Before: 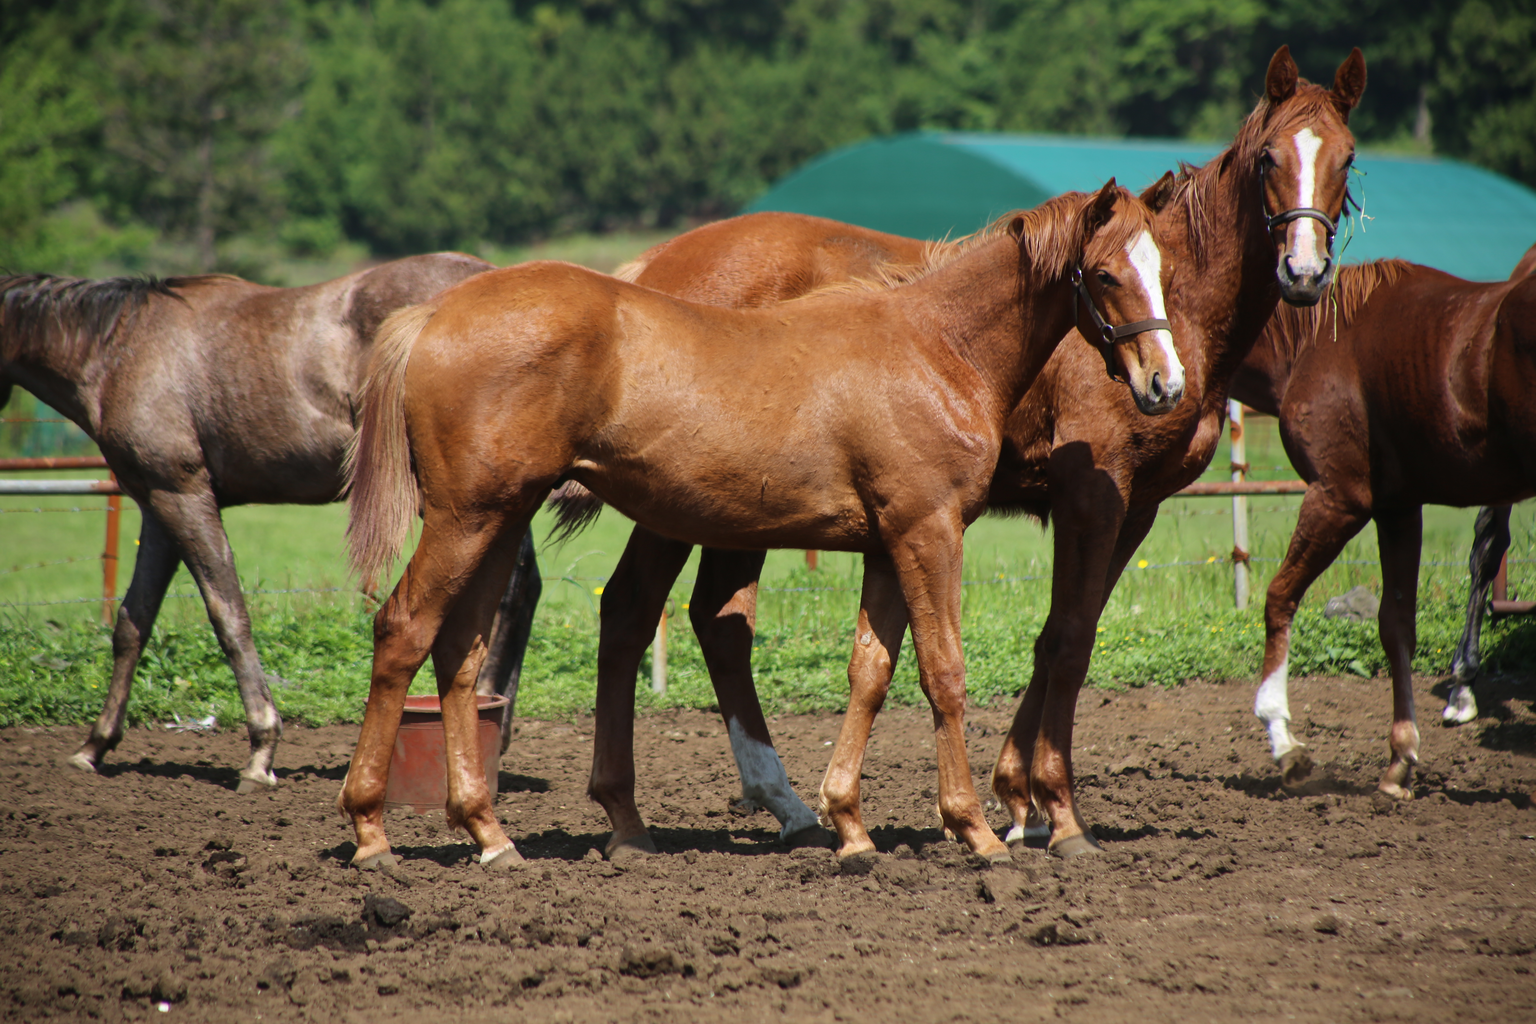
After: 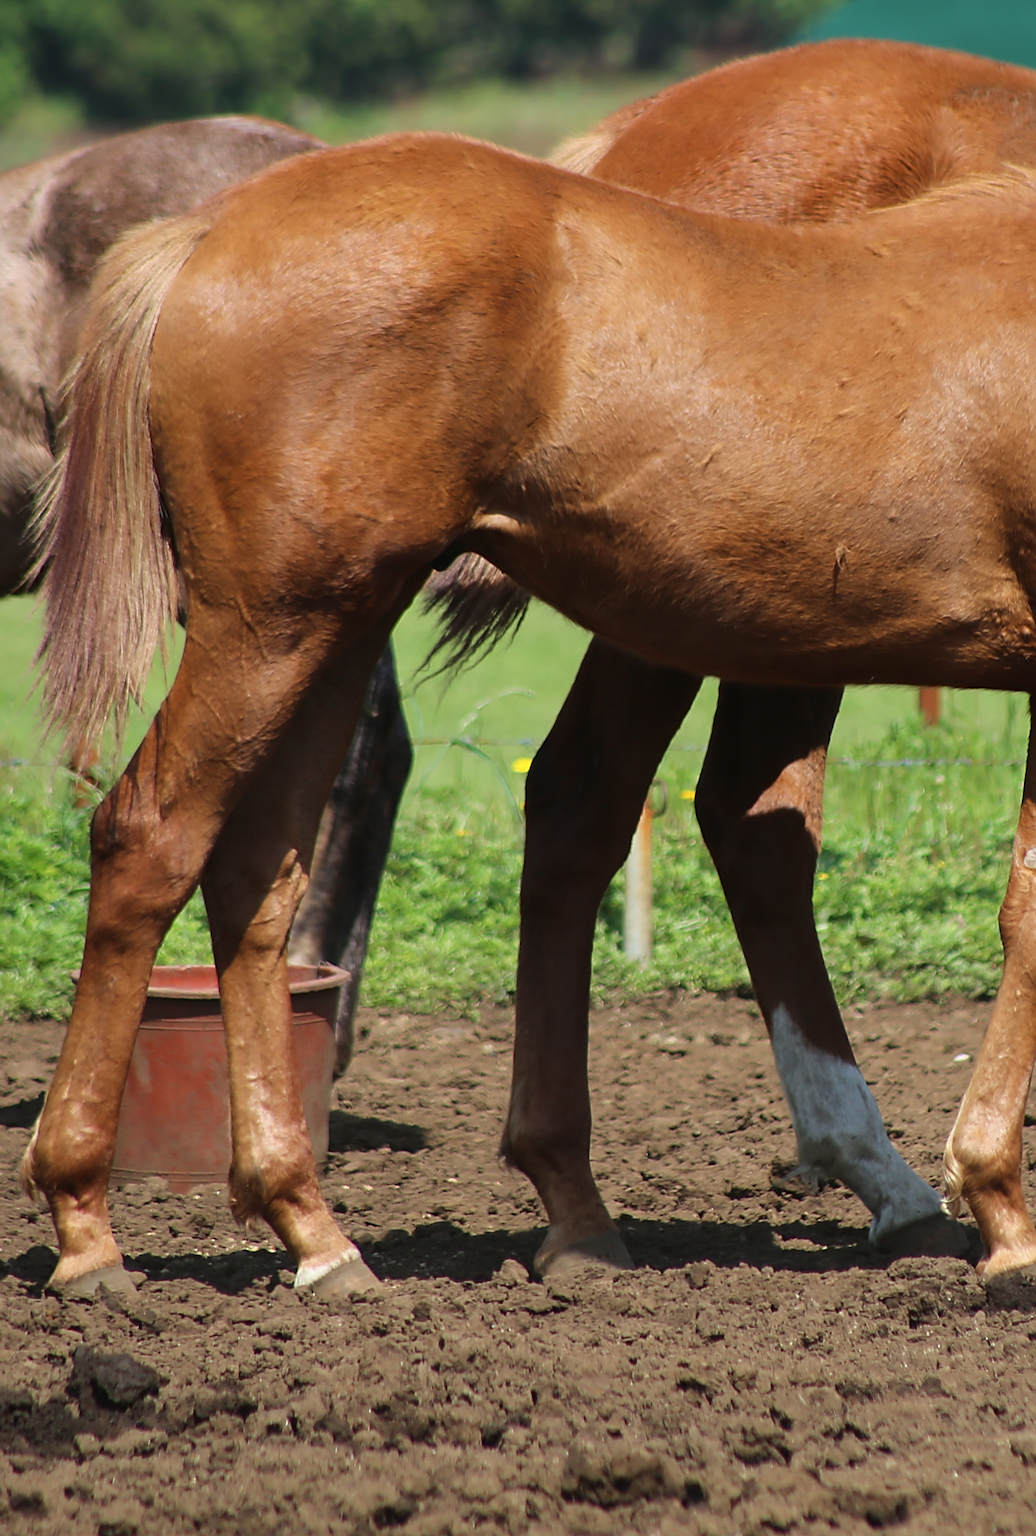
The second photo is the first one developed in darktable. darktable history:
crop and rotate: left 21.276%, top 18.738%, right 43.511%, bottom 2.986%
sharpen: radius 2.649, amount 0.656
